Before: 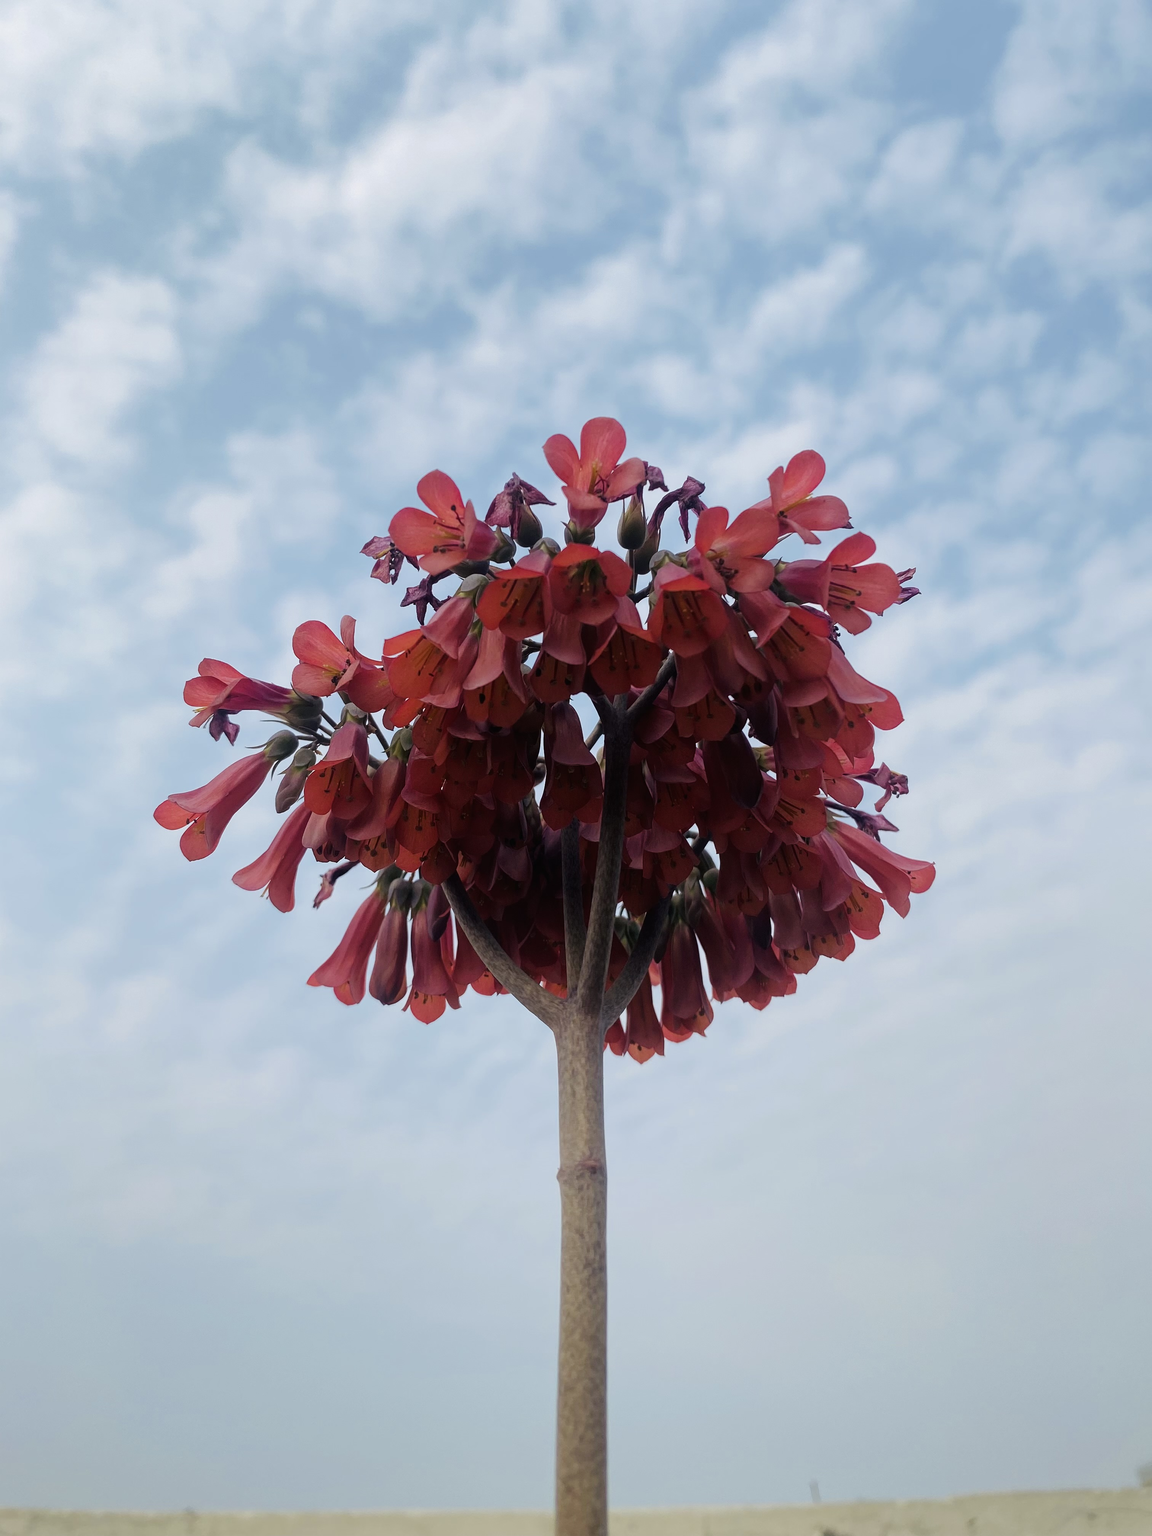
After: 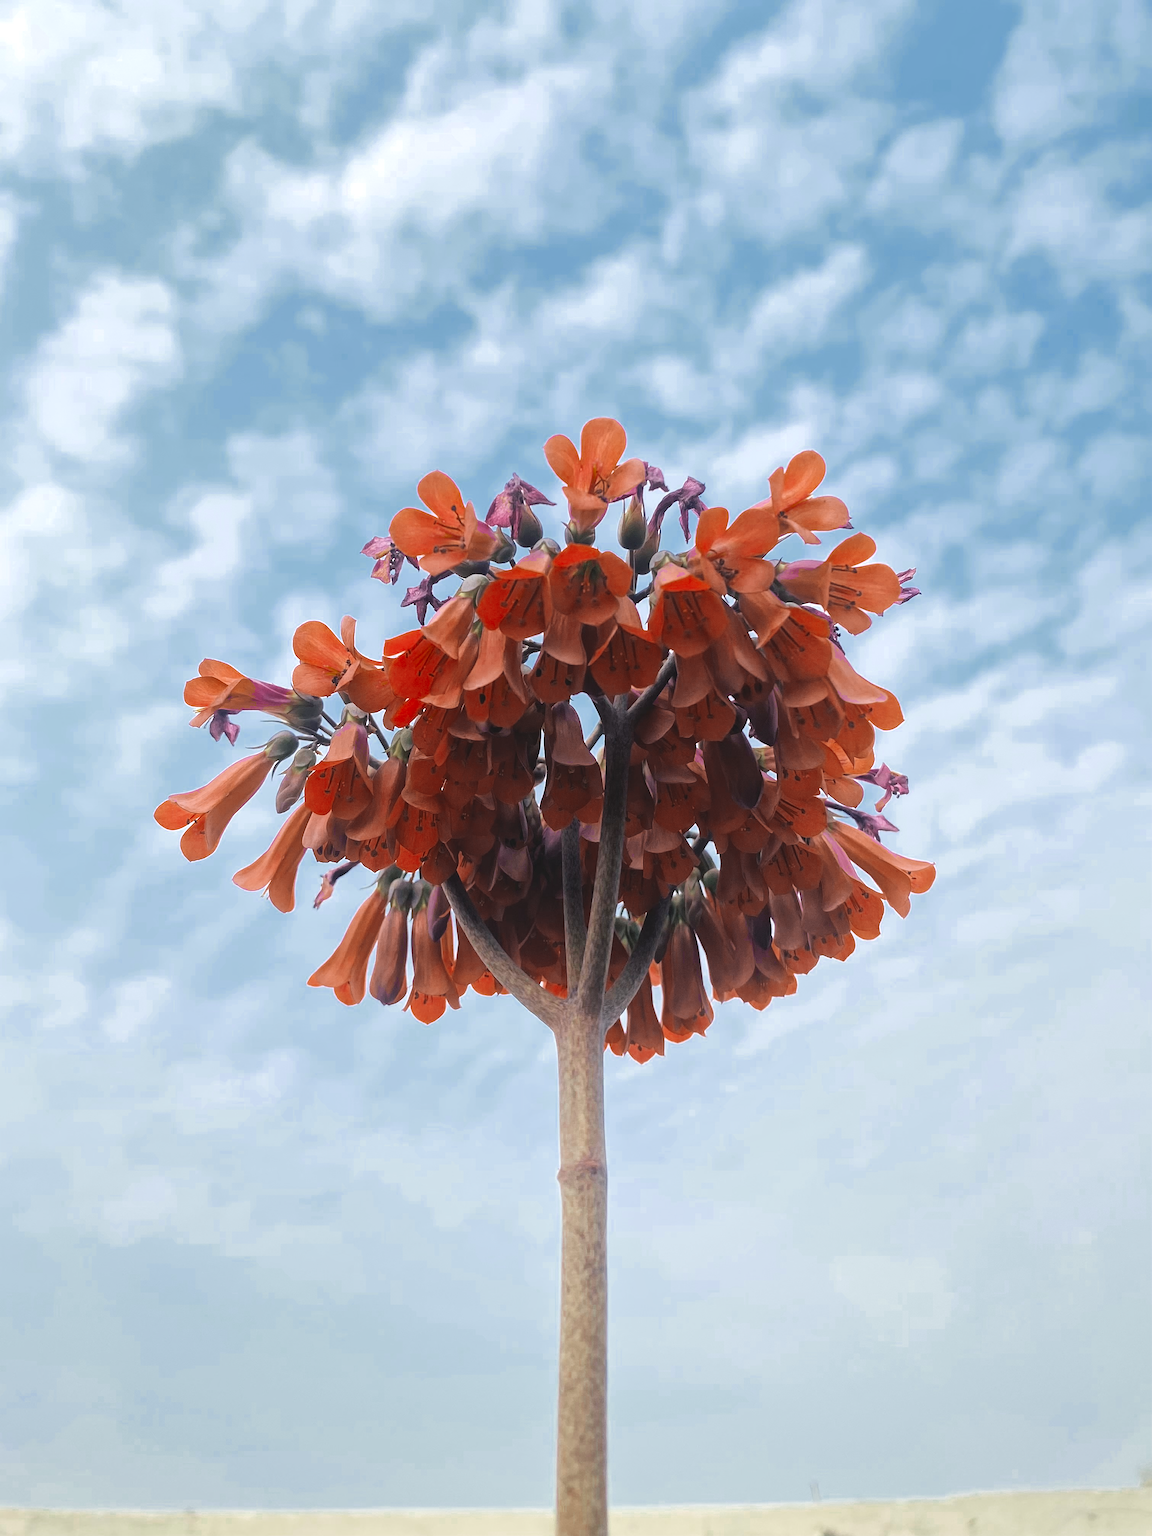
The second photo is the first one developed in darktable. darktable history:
color zones: curves: ch0 [(0, 0.5) (0.125, 0.4) (0.25, 0.5) (0.375, 0.4) (0.5, 0.4) (0.625, 0.35) (0.75, 0.35) (0.875, 0.5)]; ch1 [(0, 0.35) (0.125, 0.45) (0.25, 0.35) (0.375, 0.35) (0.5, 0.35) (0.625, 0.35) (0.75, 0.45) (0.875, 0.35)]; ch2 [(0, 0.6) (0.125, 0.5) (0.25, 0.5) (0.375, 0.6) (0.5, 0.6) (0.625, 0.5) (0.75, 0.5) (0.875, 0.5)], mix 42.95%
exposure: black level correction -0.002, exposure 0.706 EV, compensate exposure bias true, compensate highlight preservation false
local contrast: mode bilateral grid, contrast 21, coarseness 50, detail 119%, midtone range 0.2
contrast brightness saturation: contrast 0.069, brightness 0.174, saturation 0.404
